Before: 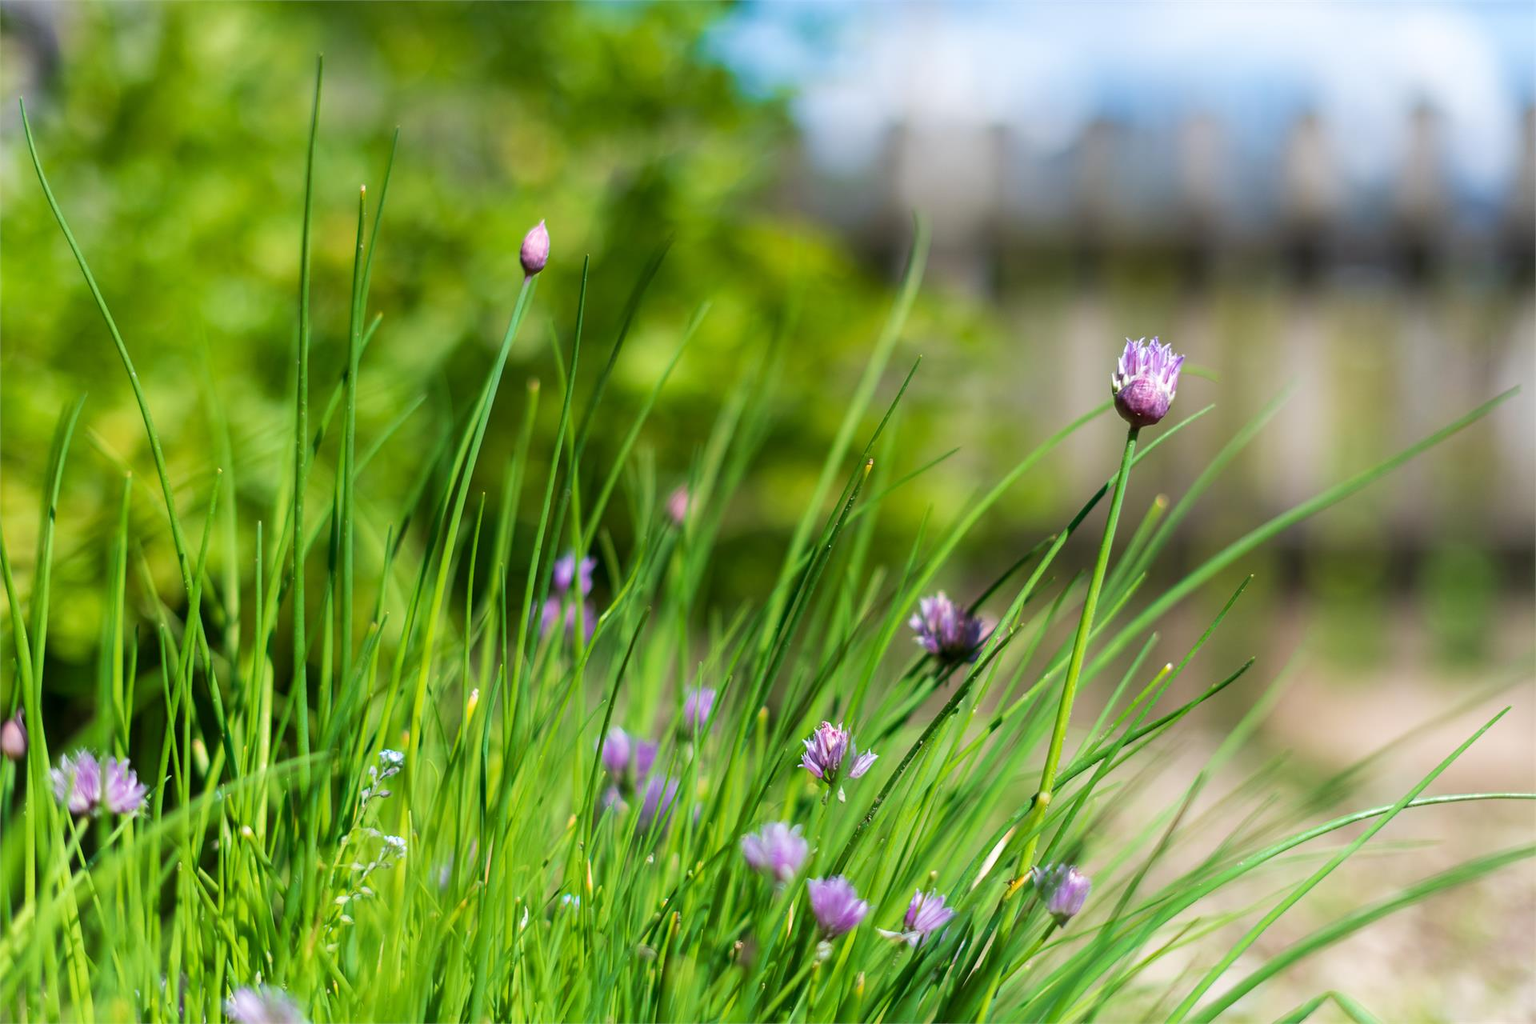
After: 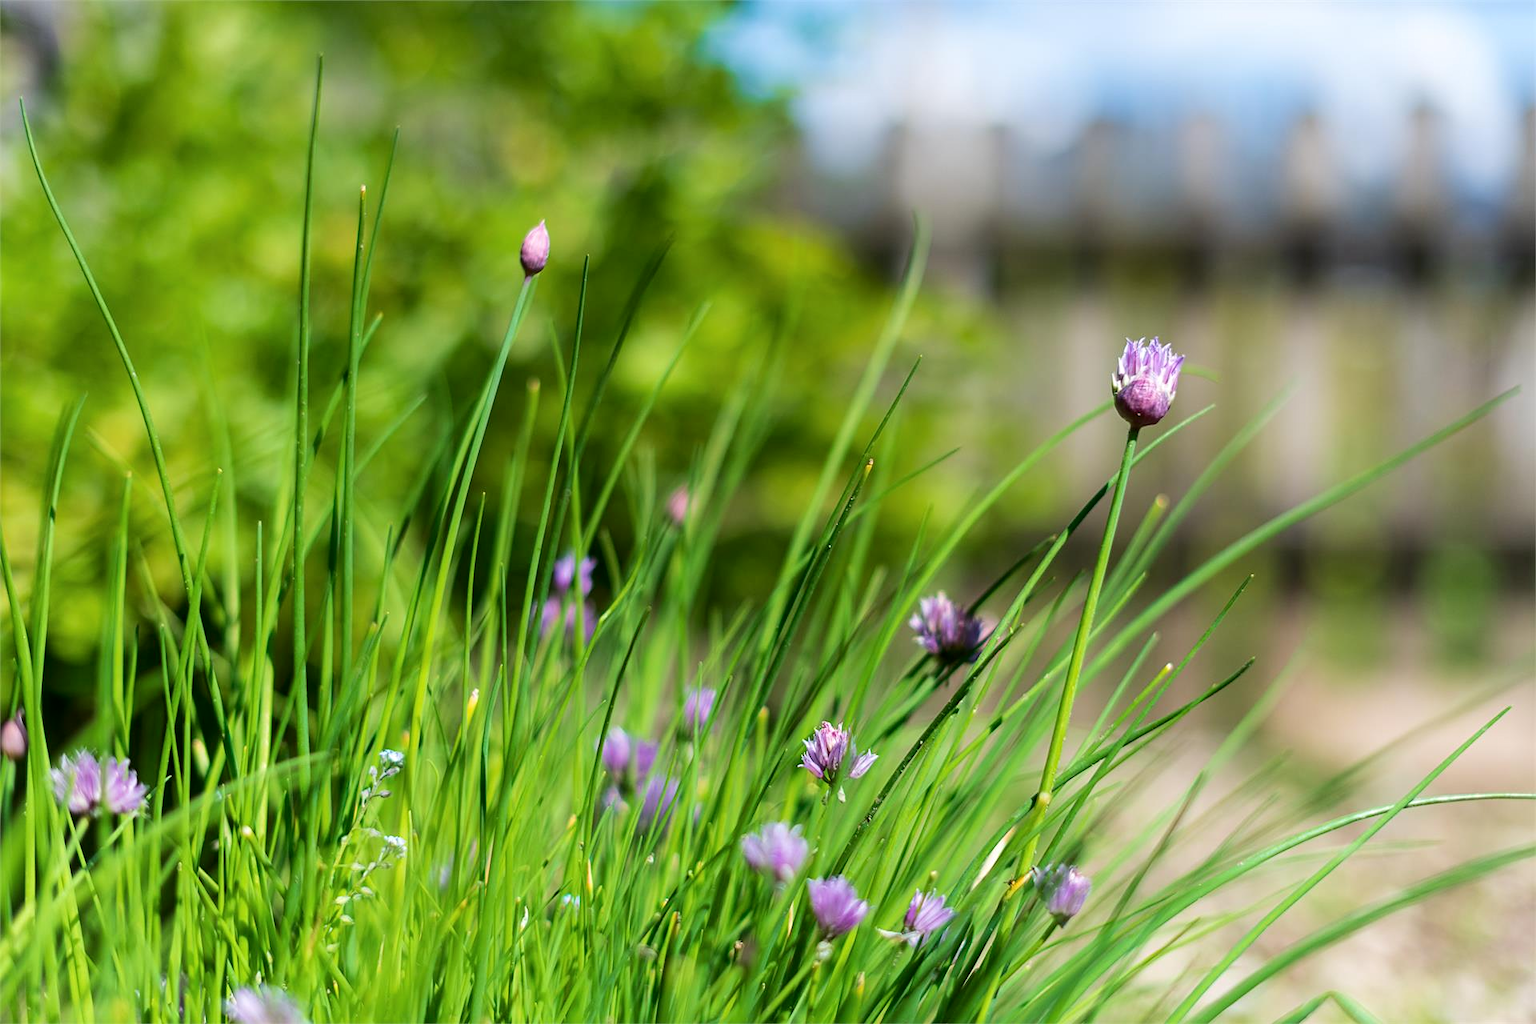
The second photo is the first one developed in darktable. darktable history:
tone curve: curves: ch0 [(0, 0) (0.08, 0.056) (0.4, 0.4) (0.6, 0.612) (0.92, 0.924) (1, 1)], color space Lab, independent channels, preserve colors none
sharpen: amount 0.209
